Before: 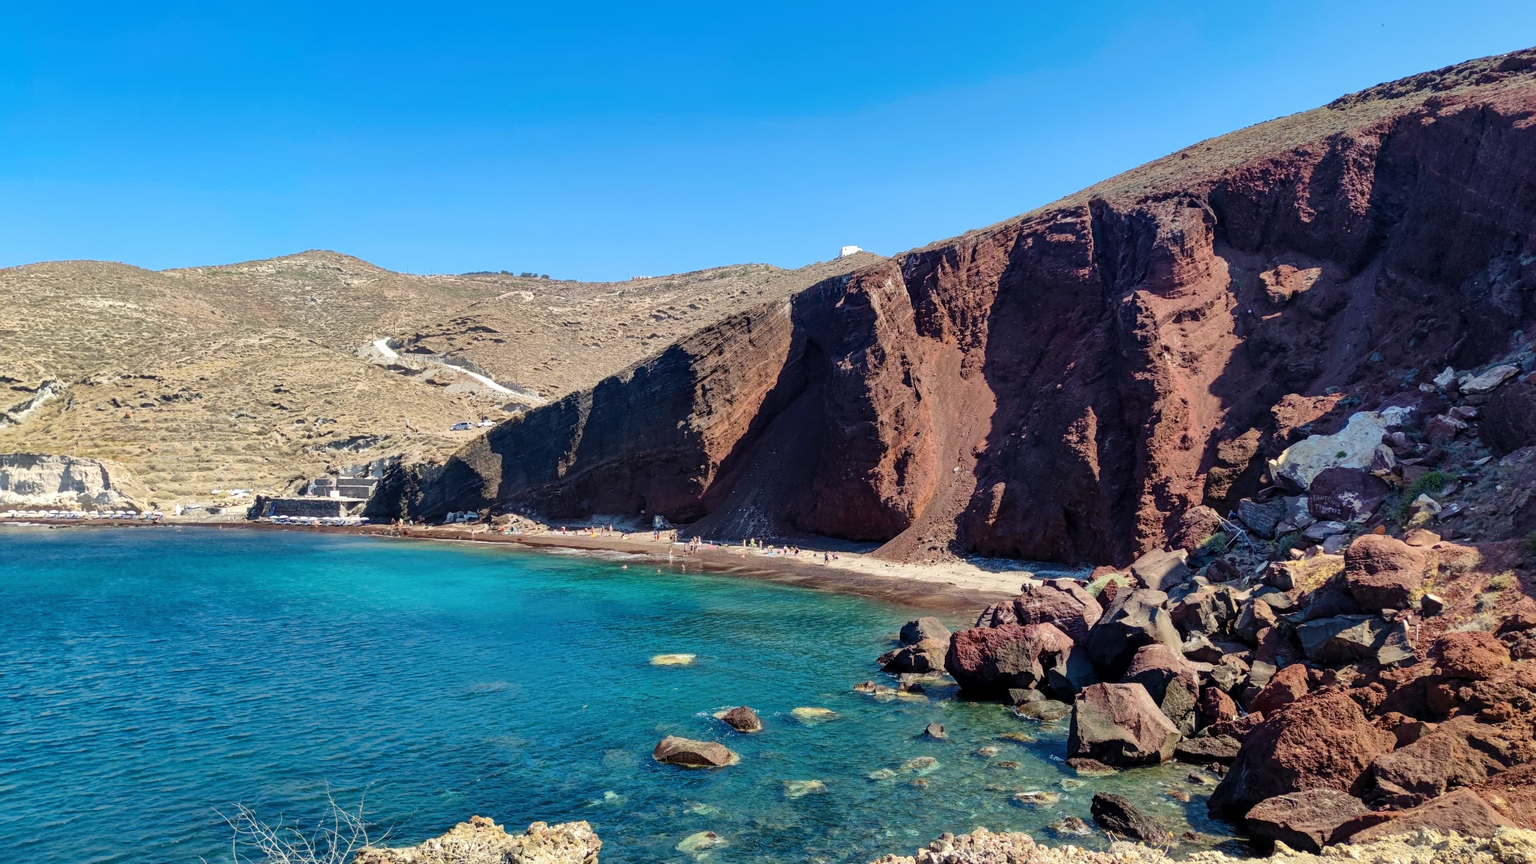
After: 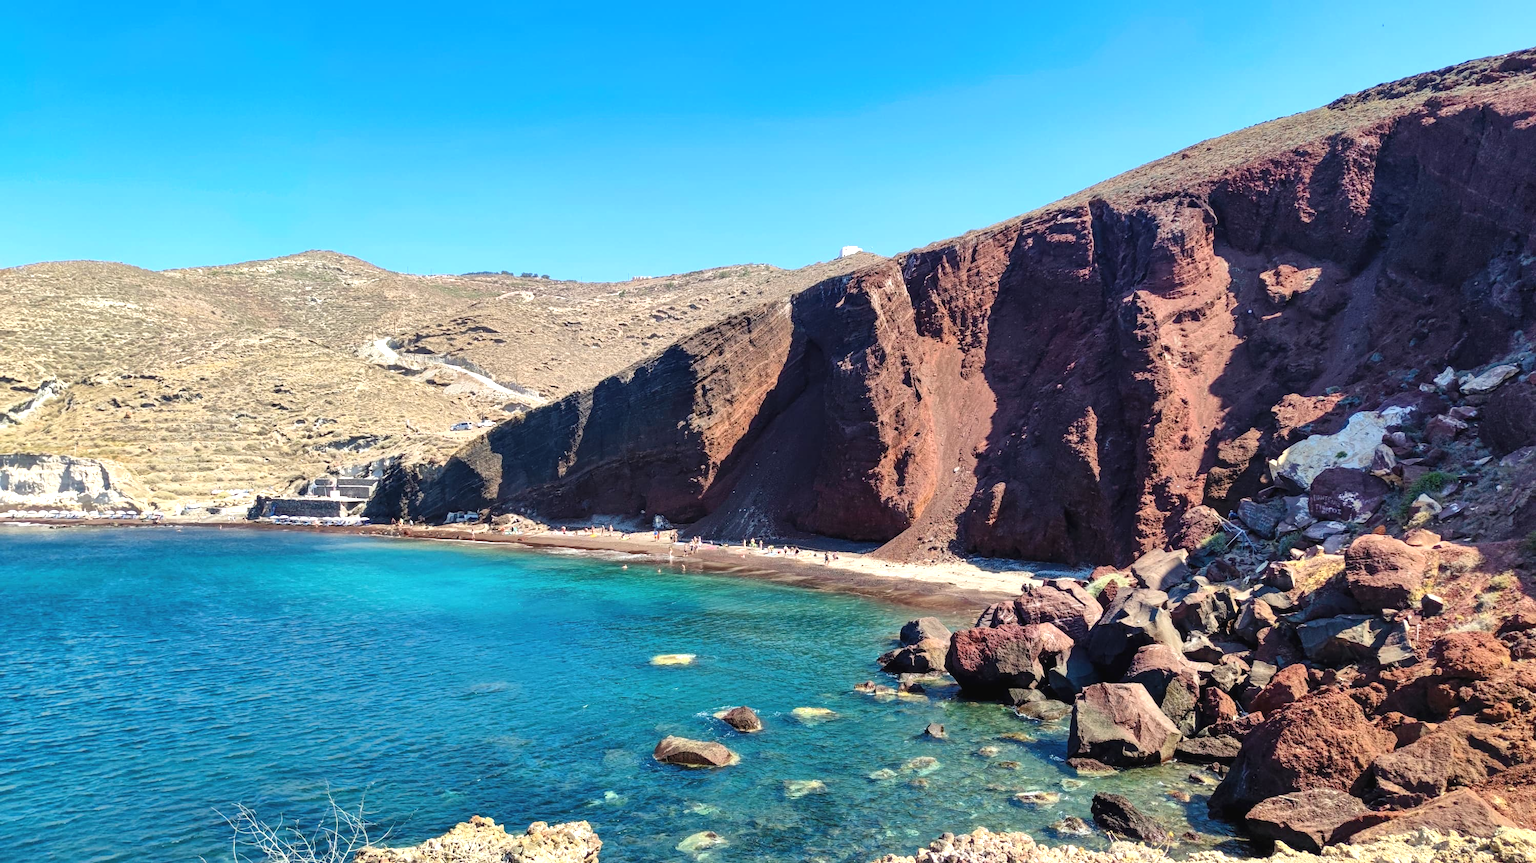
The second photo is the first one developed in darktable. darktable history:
exposure: black level correction -0.002, exposure 0.534 EV, compensate exposure bias true, compensate highlight preservation false
